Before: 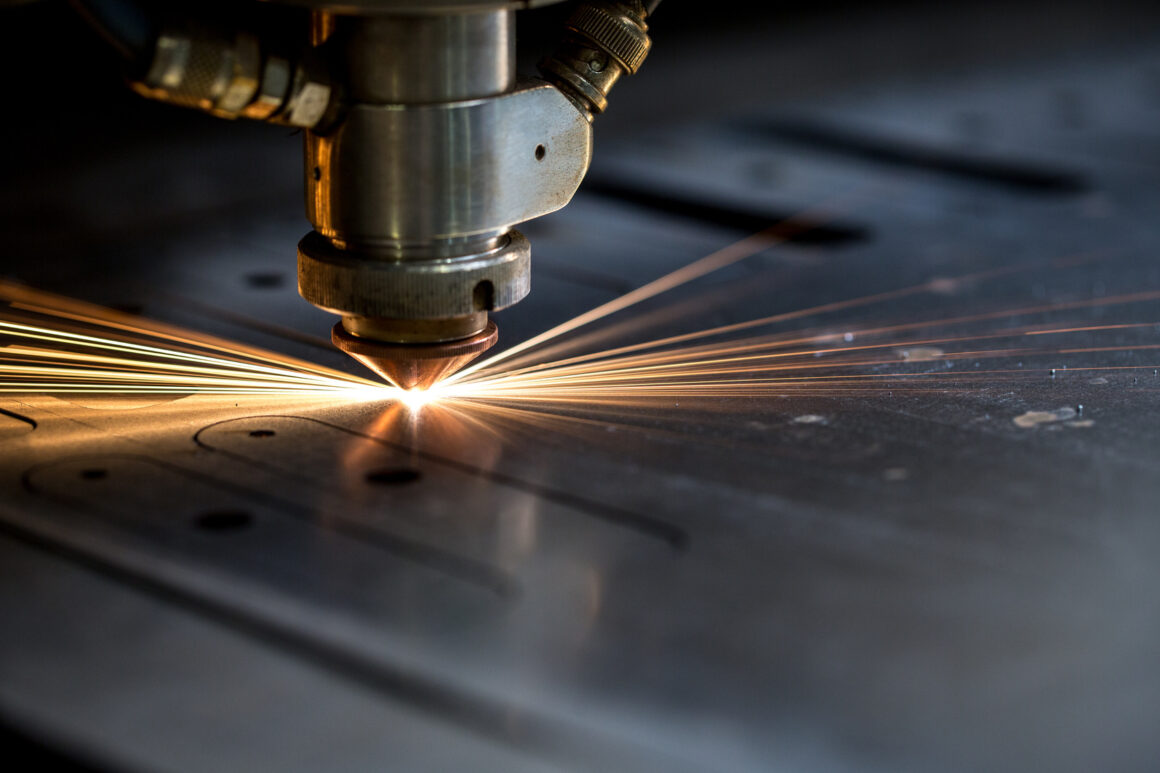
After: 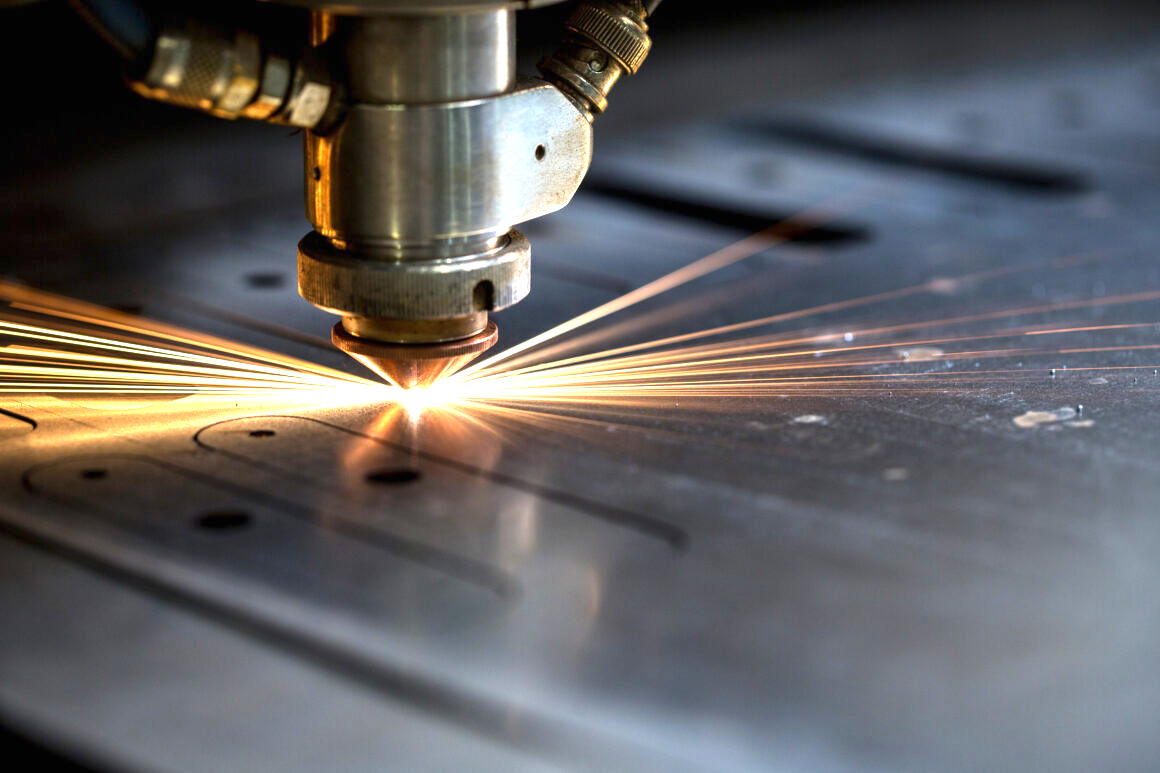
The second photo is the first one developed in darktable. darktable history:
exposure: black level correction 0, exposure 1.289 EV, compensate highlight preservation false
